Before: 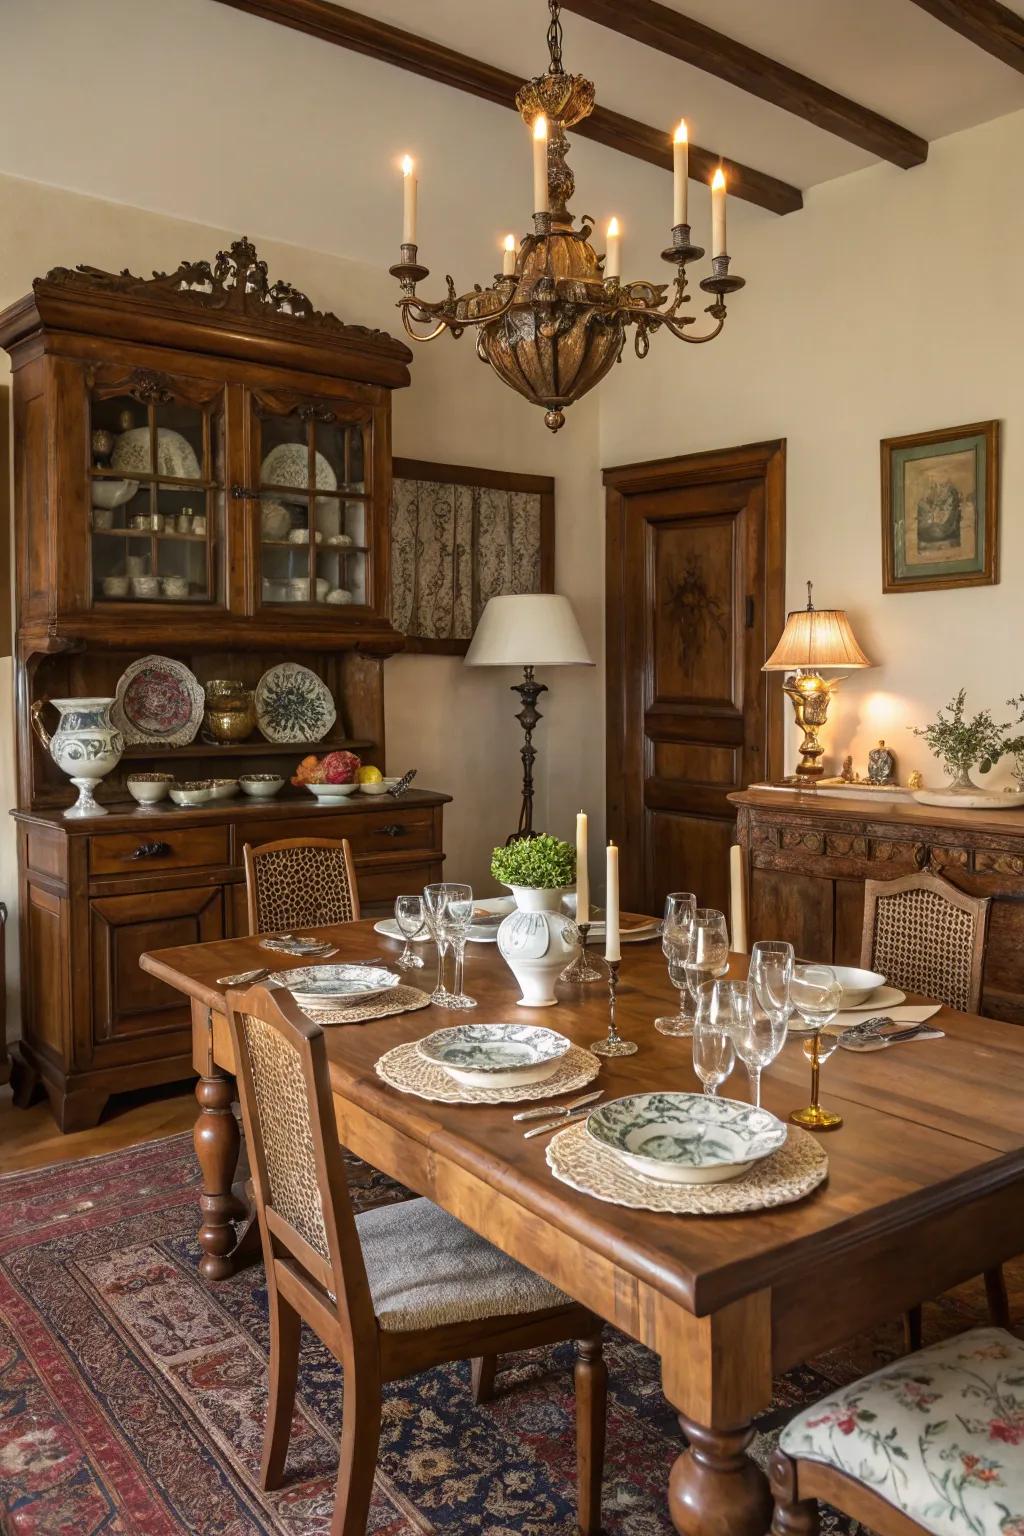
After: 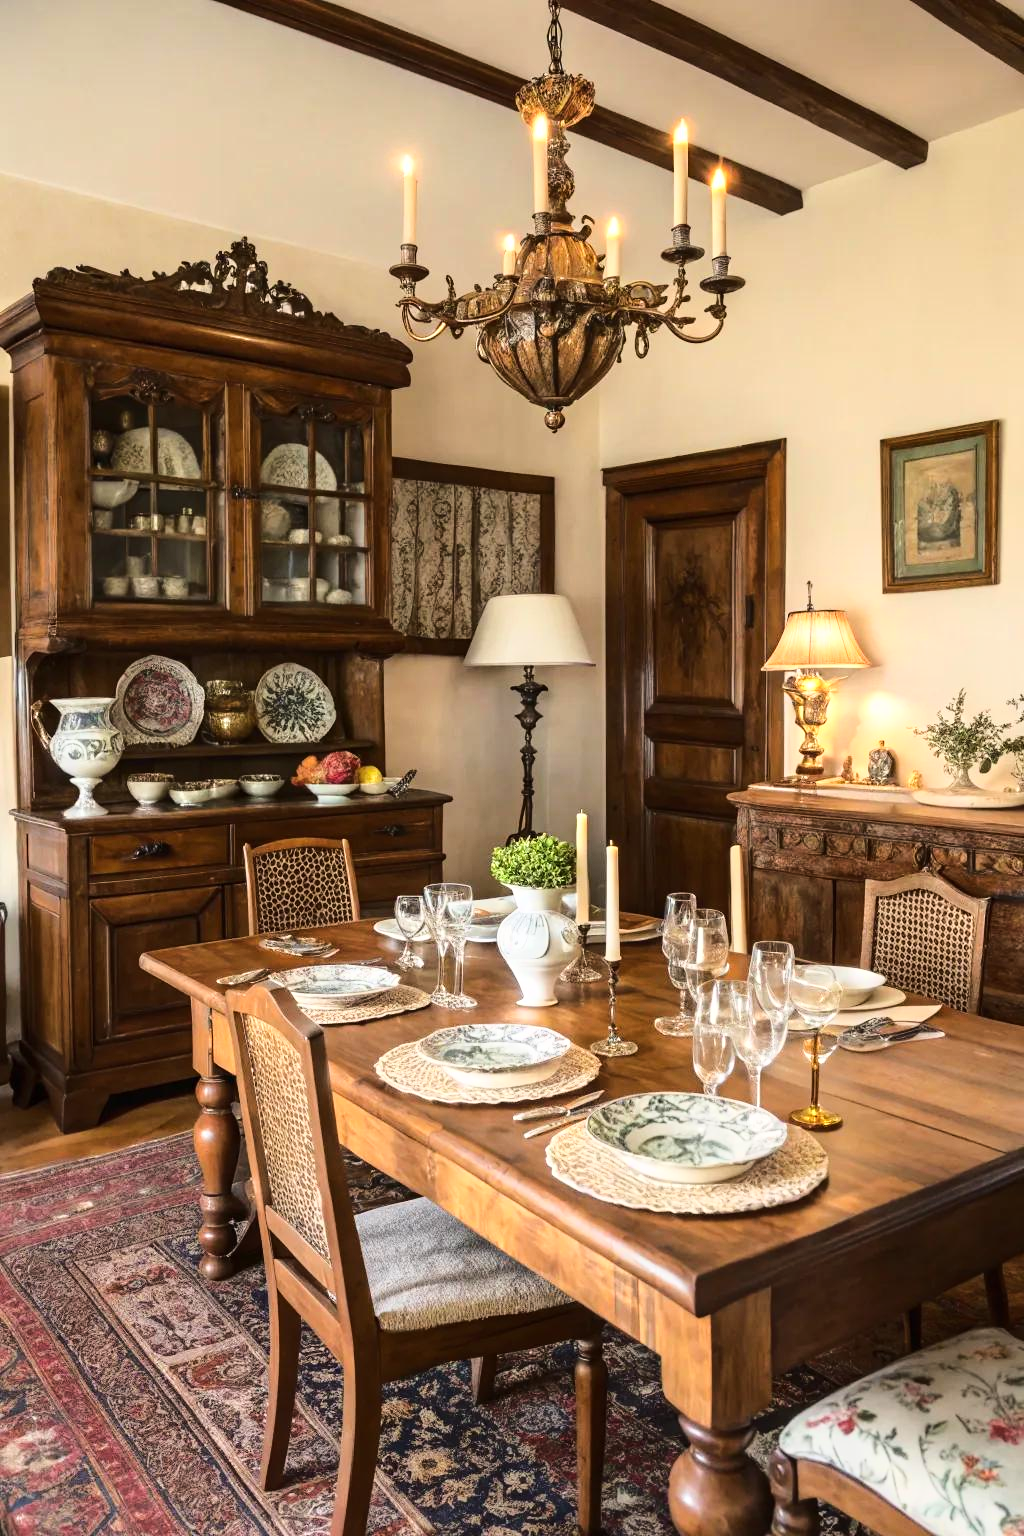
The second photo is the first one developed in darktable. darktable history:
base curve: curves: ch0 [(0, 0) (0.028, 0.03) (0.121, 0.232) (0.46, 0.748) (0.859, 0.968) (1, 1)], preserve colors average RGB
